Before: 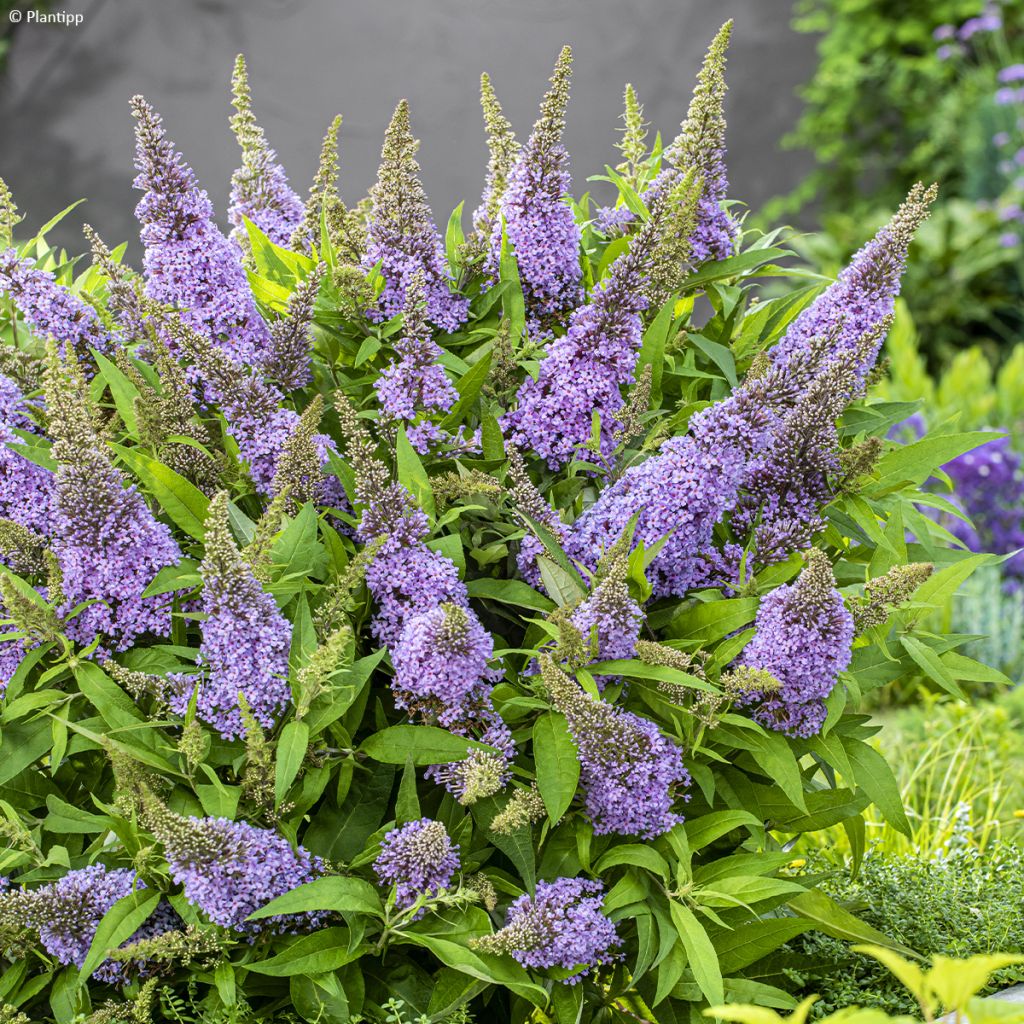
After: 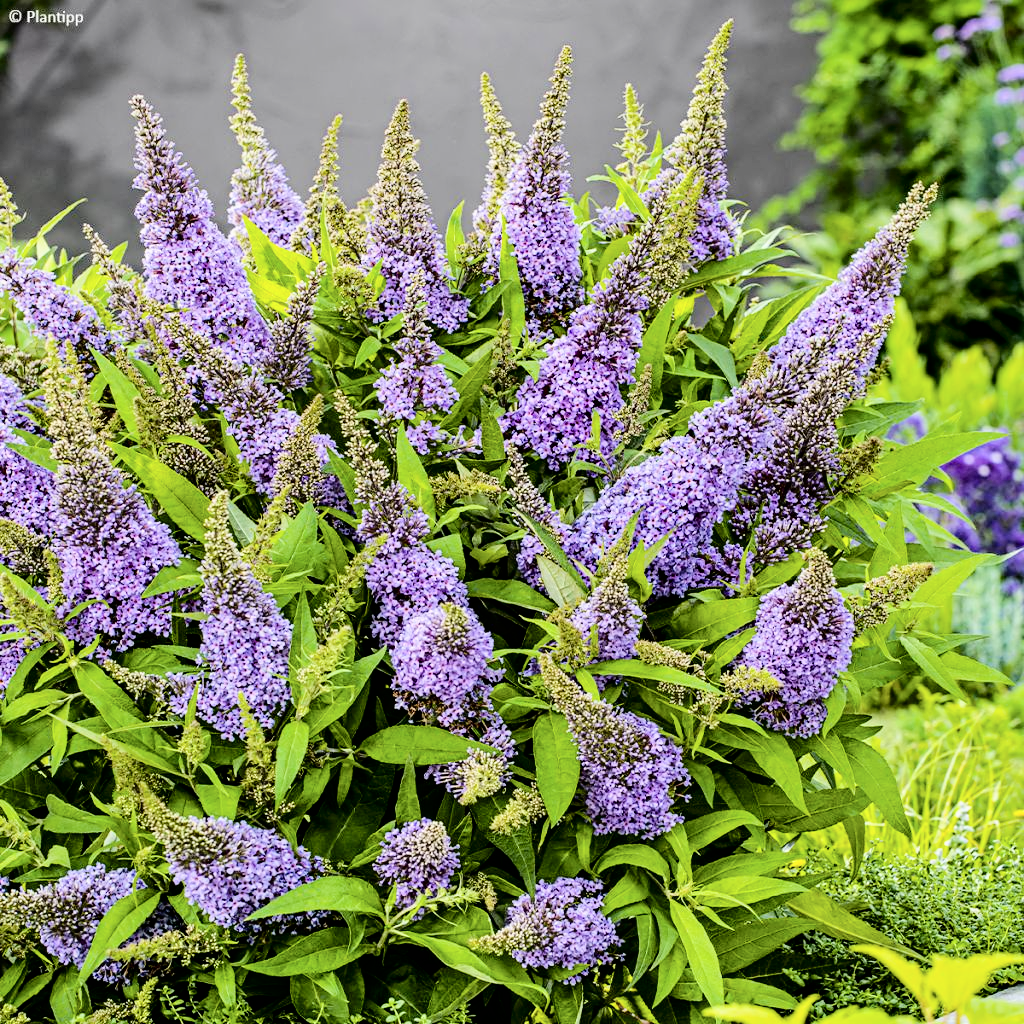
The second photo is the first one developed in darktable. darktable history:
contrast equalizer: octaves 7, y [[0.509, 0.514, 0.523, 0.542, 0.578, 0.603], [0.5 ×6], [0.509, 0.514, 0.523, 0.542, 0.578, 0.603], [0.001, 0.002, 0.003, 0.005, 0.01, 0.013], [0.001, 0.002, 0.003, 0.005, 0.01, 0.013]]
levels: mode automatic
tone curve: curves: ch0 [(0, 0) (0.003, 0.003) (0.011, 0.005) (0.025, 0.008) (0.044, 0.012) (0.069, 0.02) (0.1, 0.031) (0.136, 0.047) (0.177, 0.088) (0.224, 0.141) (0.277, 0.222) (0.335, 0.32) (0.399, 0.425) (0.468, 0.524) (0.543, 0.623) (0.623, 0.716) (0.709, 0.796) (0.801, 0.88) (0.898, 0.959) (1, 1)], color space Lab, independent channels, preserve colors none
filmic rgb: black relative exposure -8.01 EV, white relative exposure 4.04 EV, threshold 2.94 EV, hardness 4.19, iterations of high-quality reconstruction 0, enable highlight reconstruction true
color balance rgb: perceptual saturation grading › global saturation 29.787%
